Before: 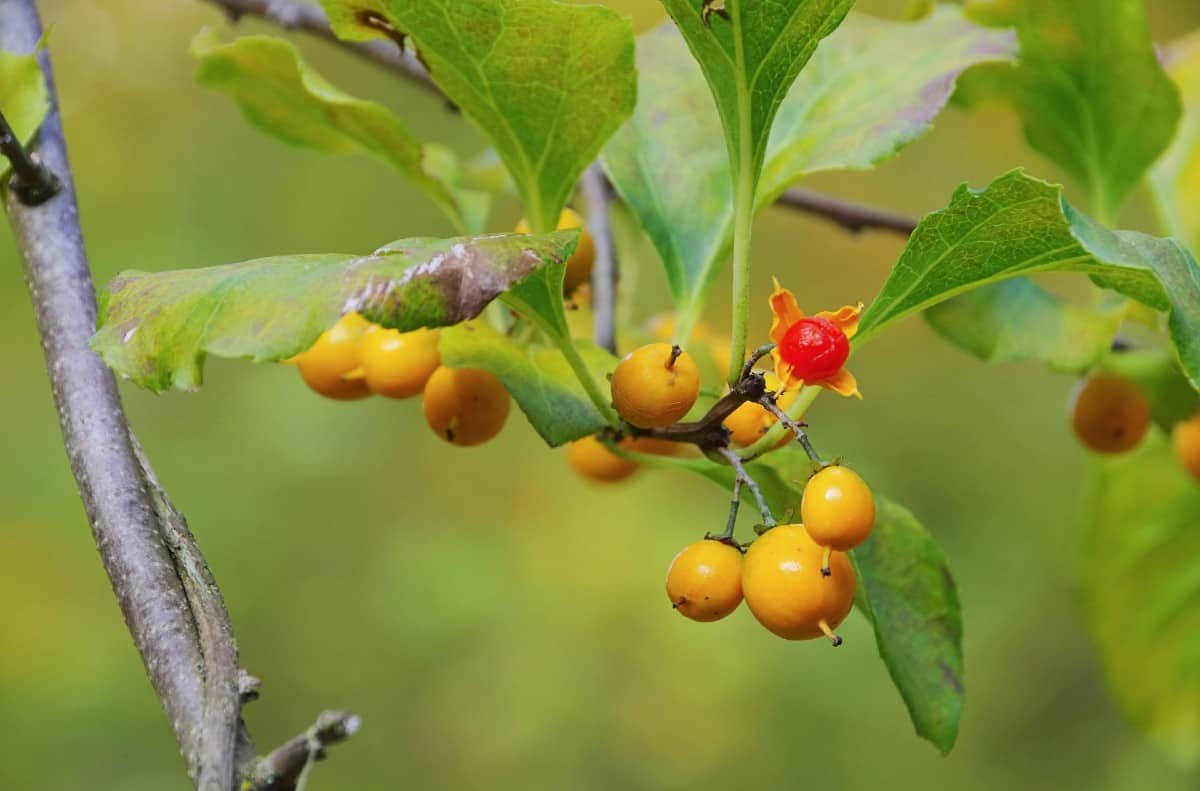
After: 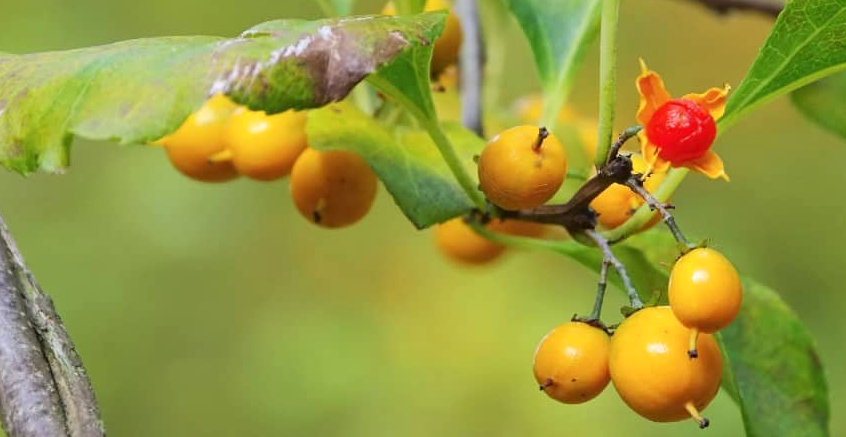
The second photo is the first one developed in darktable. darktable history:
crop: left 11.123%, top 27.61%, right 18.3%, bottom 17.034%
tone equalizer: on, module defaults
exposure: exposure 0.207 EV, compensate highlight preservation false
